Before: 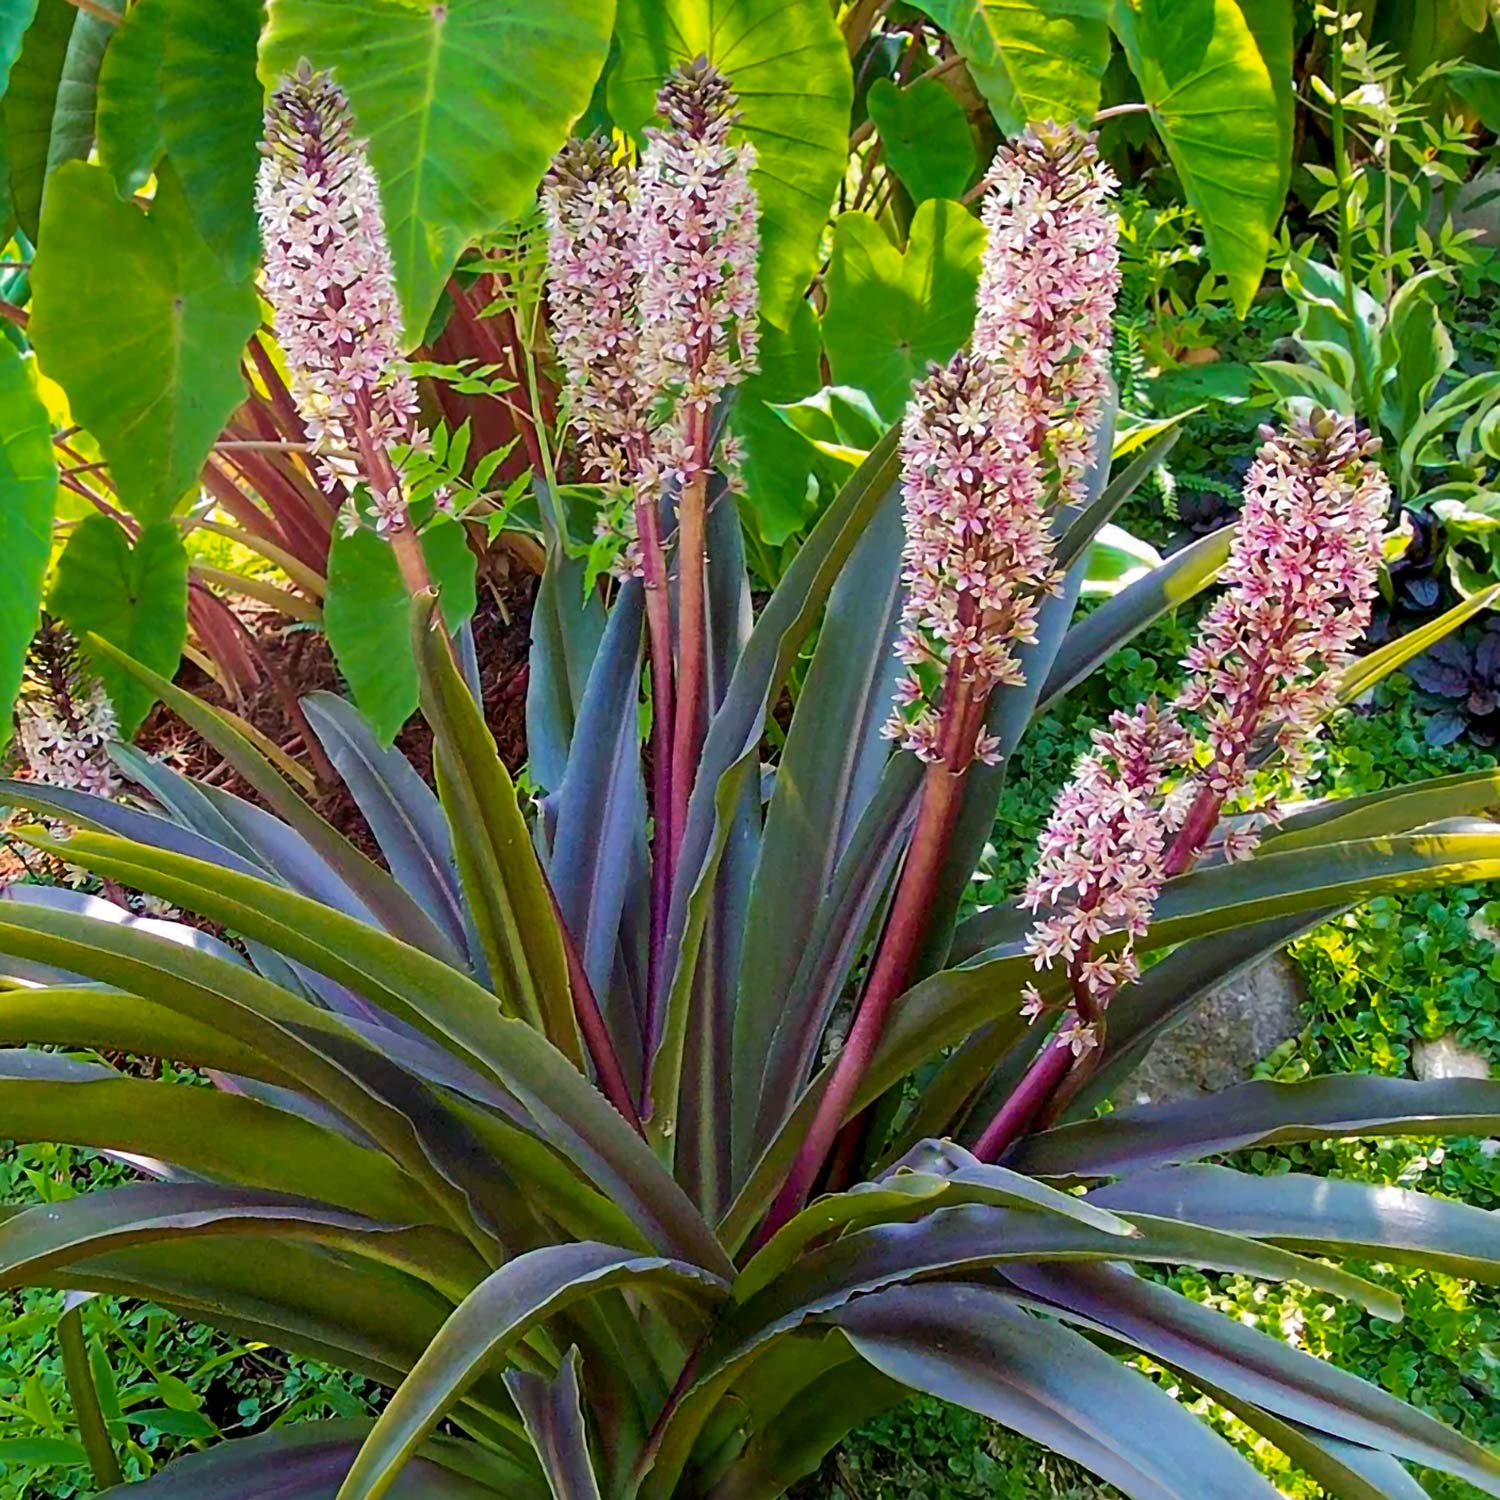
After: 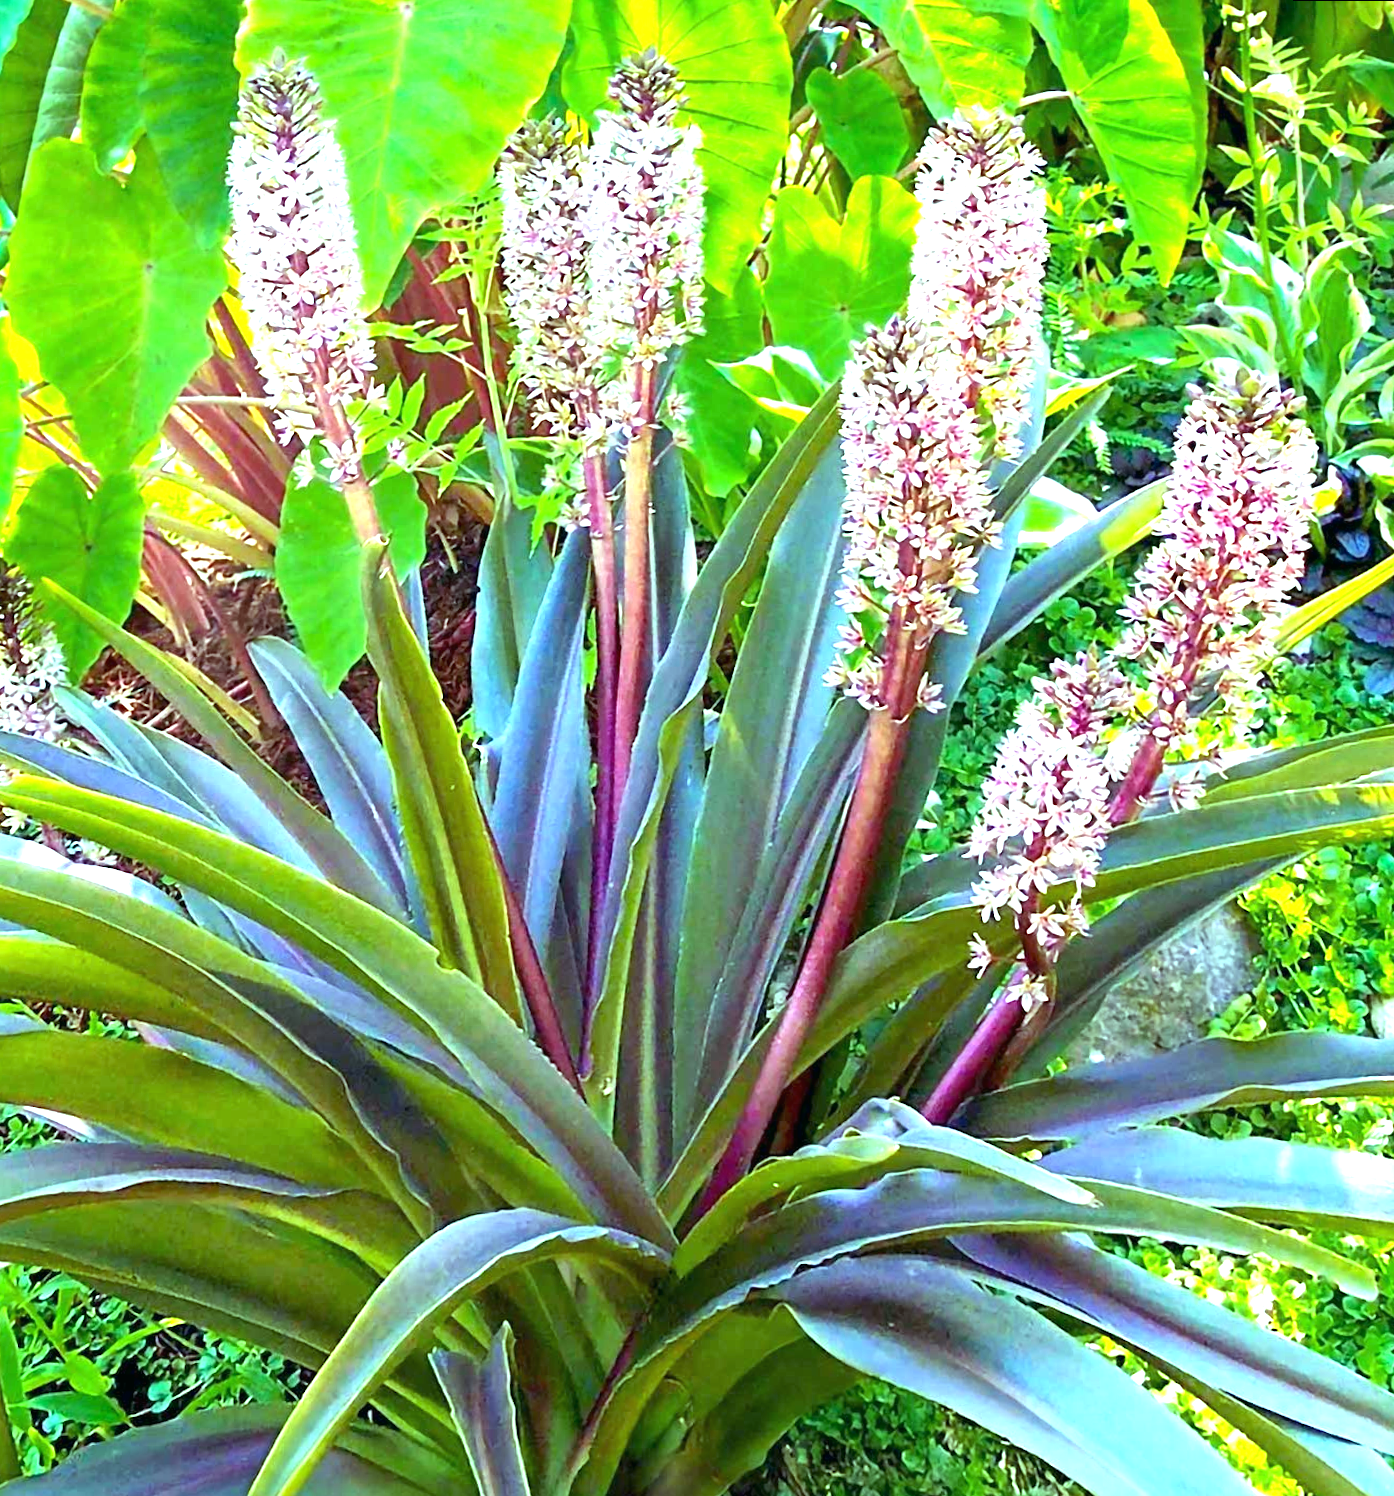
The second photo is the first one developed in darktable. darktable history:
white balance: emerald 1
rotate and perspective: rotation 0.215°, lens shift (vertical) -0.139, crop left 0.069, crop right 0.939, crop top 0.002, crop bottom 0.996
color balance: mode lift, gamma, gain (sRGB), lift [0.997, 0.979, 1.021, 1.011], gamma [1, 1.084, 0.916, 0.998], gain [1, 0.87, 1.13, 1.101], contrast 4.55%, contrast fulcrum 38.24%, output saturation 104.09%
exposure: black level correction 0, exposure 1.45 EV, compensate exposure bias true, compensate highlight preservation false
